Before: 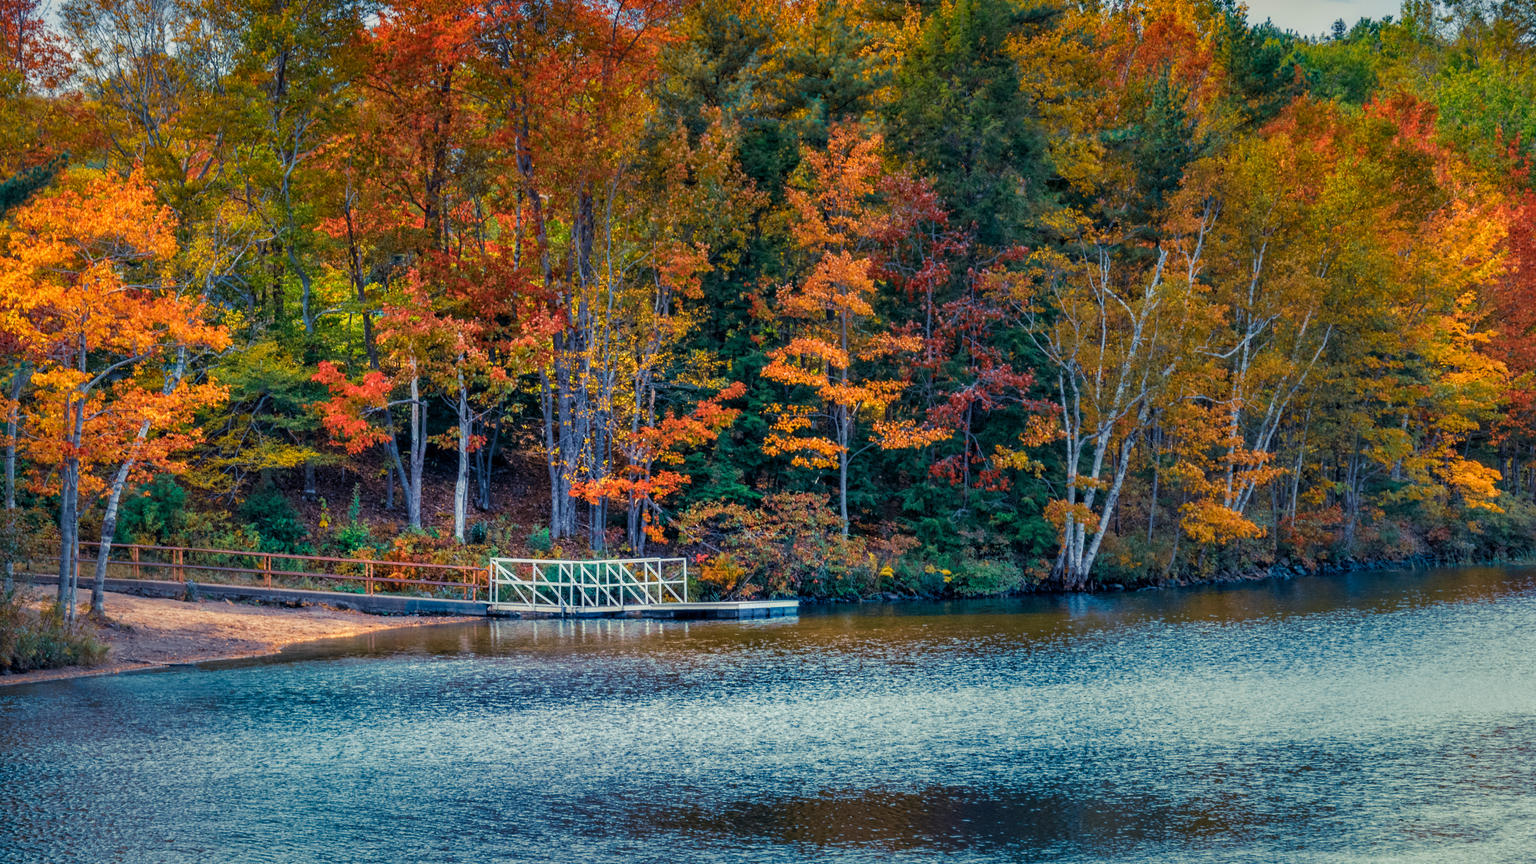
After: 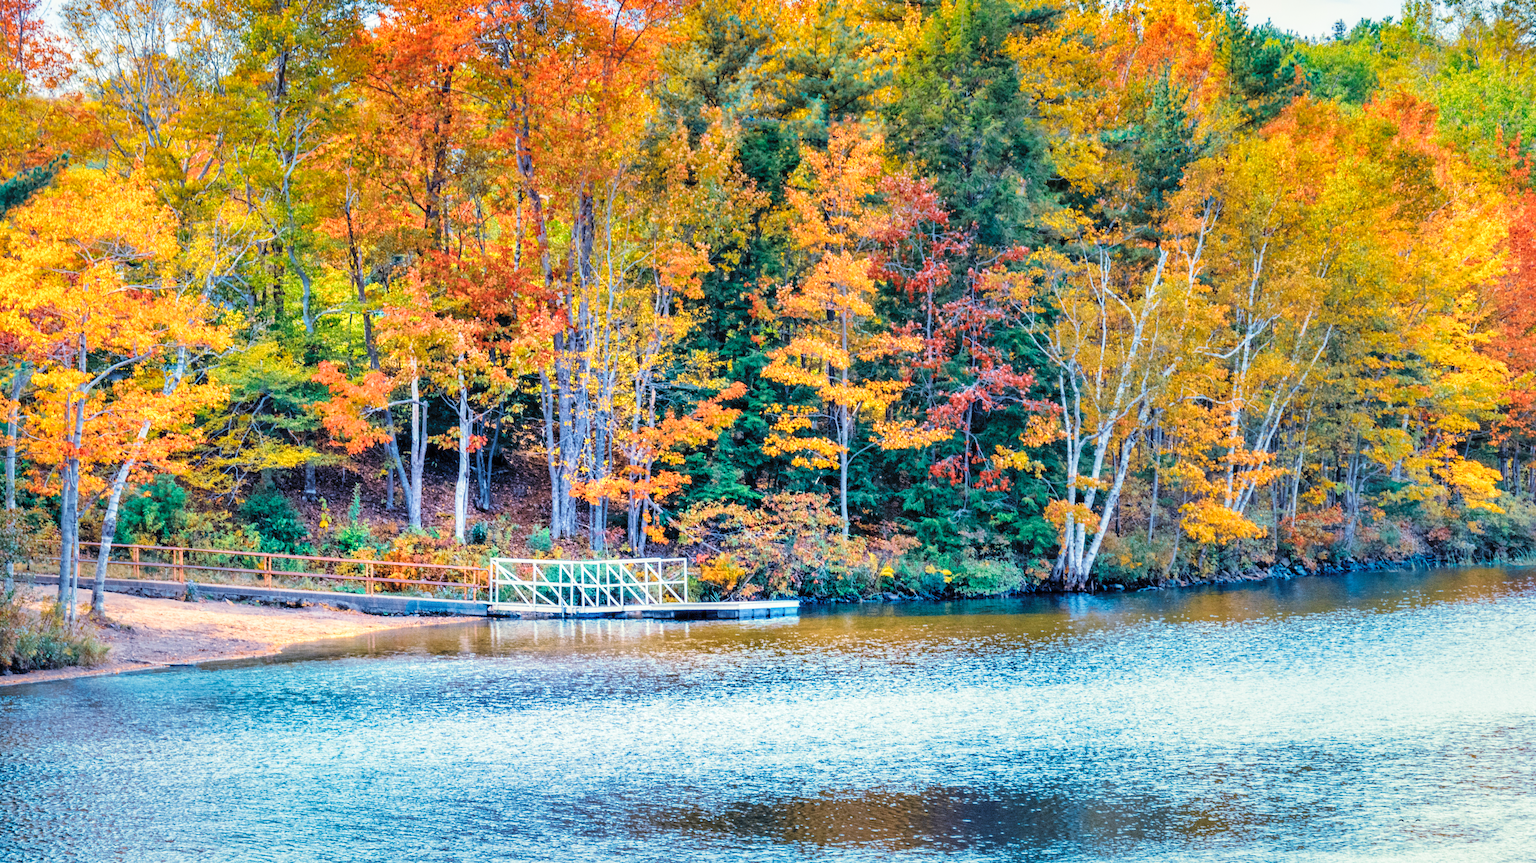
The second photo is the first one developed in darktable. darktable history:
contrast brightness saturation: brightness 0.152
exposure: exposure 0.26 EV, compensate highlight preservation false
base curve: curves: ch0 [(0, 0) (0.008, 0.007) (0.022, 0.029) (0.048, 0.089) (0.092, 0.197) (0.191, 0.399) (0.275, 0.534) (0.357, 0.65) (0.477, 0.78) (0.542, 0.833) (0.799, 0.973) (1, 1)], preserve colors none
